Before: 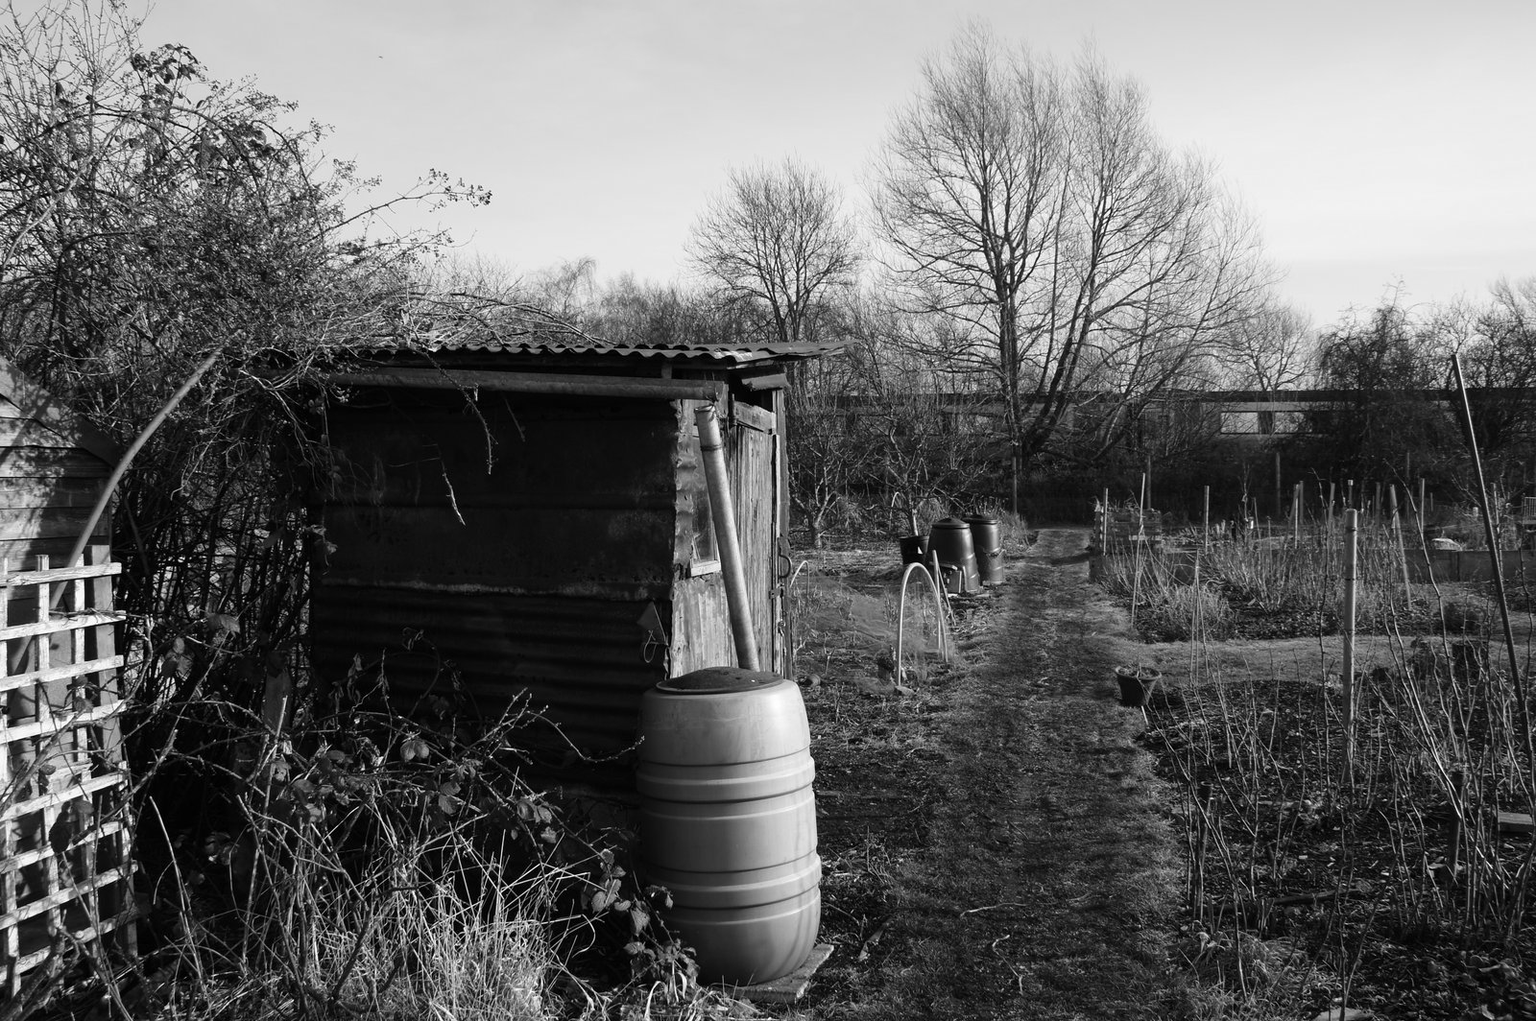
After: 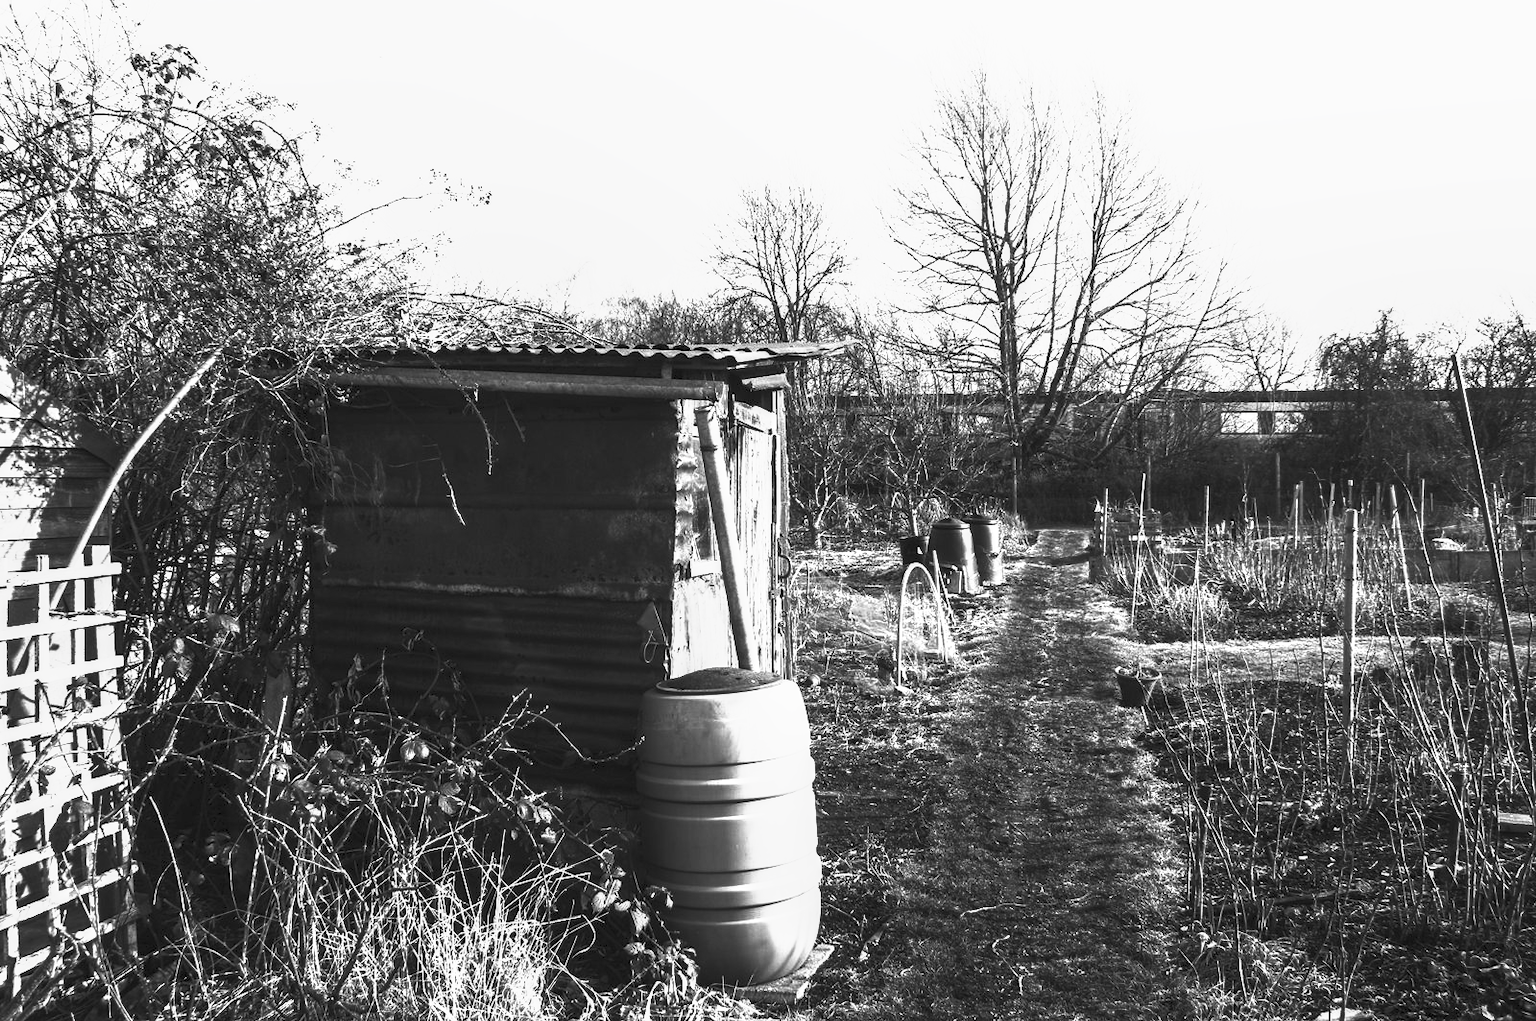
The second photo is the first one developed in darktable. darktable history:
contrast brightness saturation: contrast 0.99, brightness 0.987, saturation 0.99
tone curve: curves: ch0 [(0, 0) (0.003, 0.002) (0.011, 0.01) (0.025, 0.022) (0.044, 0.039) (0.069, 0.061) (0.1, 0.088) (0.136, 0.126) (0.177, 0.167) (0.224, 0.211) (0.277, 0.27) (0.335, 0.335) (0.399, 0.407) (0.468, 0.485) (0.543, 0.569) (0.623, 0.659) (0.709, 0.756) (0.801, 0.851) (0.898, 0.961) (1, 1)], preserve colors none
local contrast: on, module defaults
